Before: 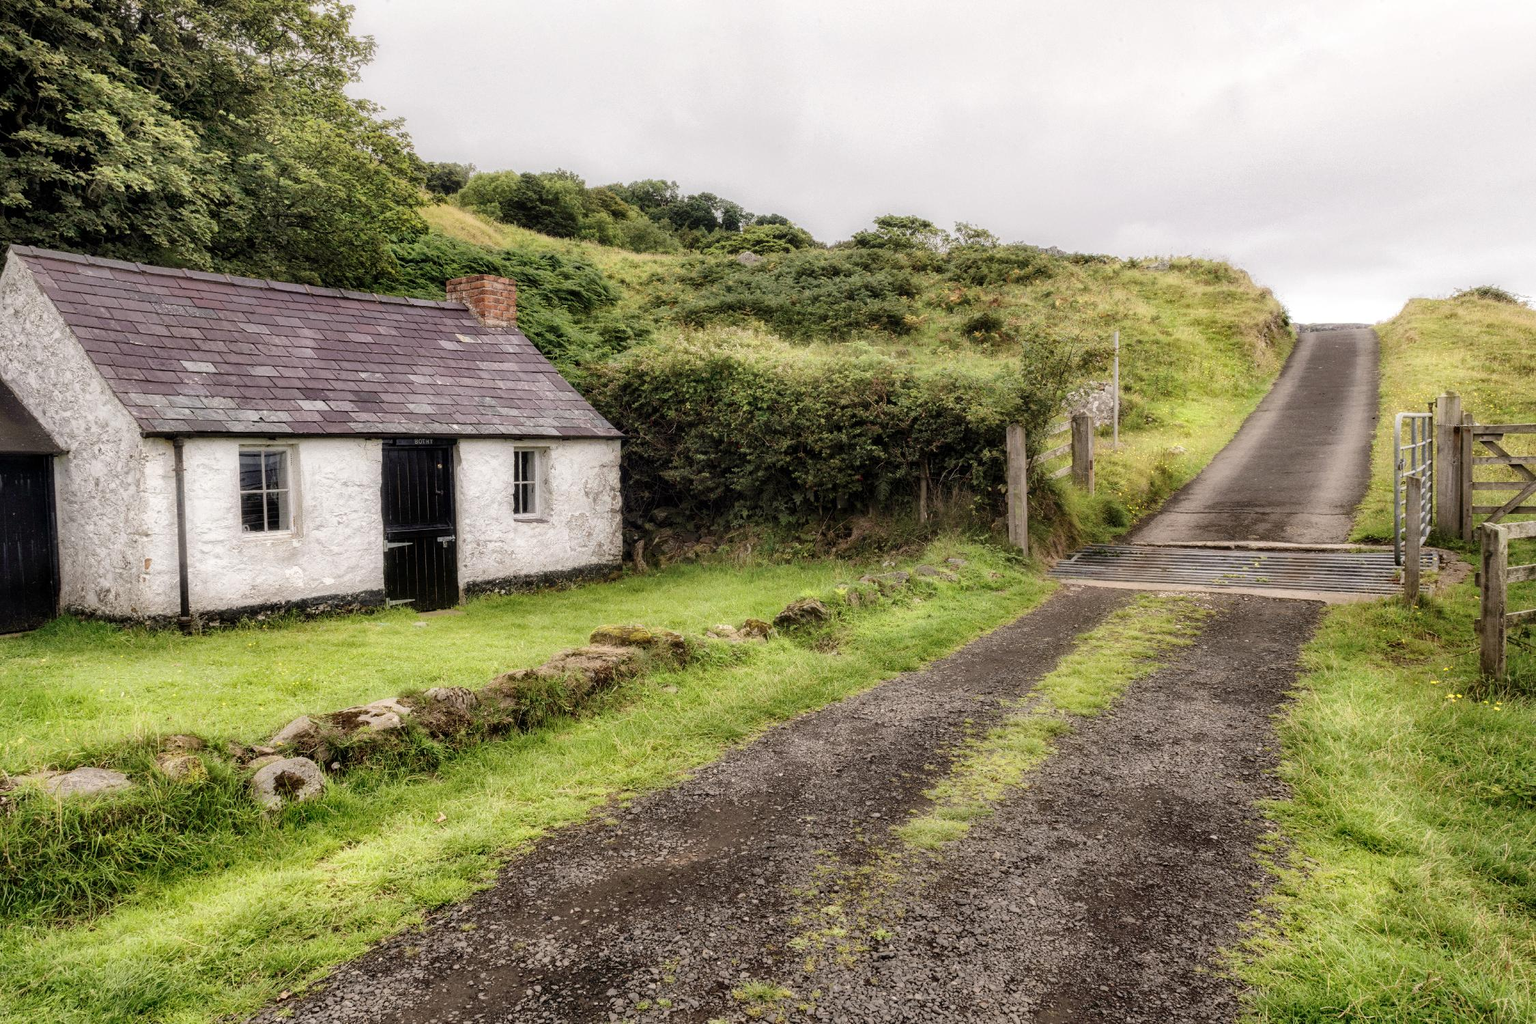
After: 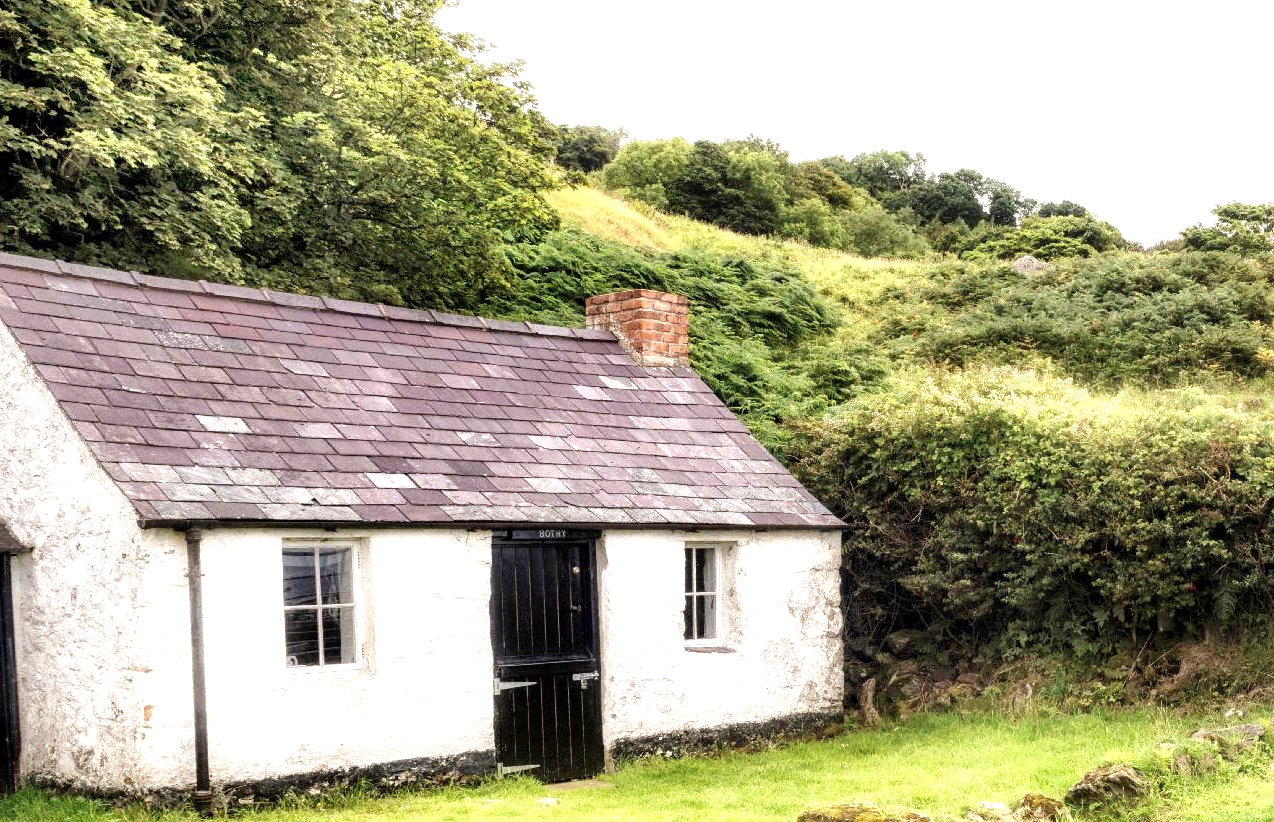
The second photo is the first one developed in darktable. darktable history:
crop and rotate: left 3.042%, top 7.585%, right 40.316%, bottom 37.57%
exposure: black level correction 0.001, exposure 1.041 EV, compensate highlight preservation false
